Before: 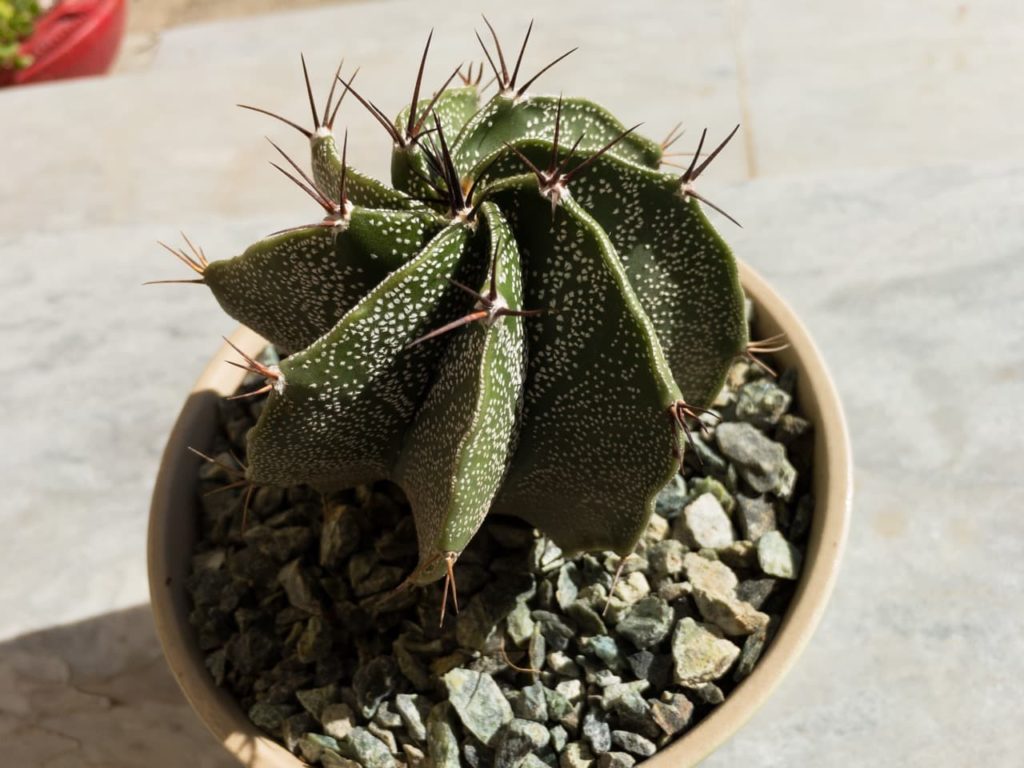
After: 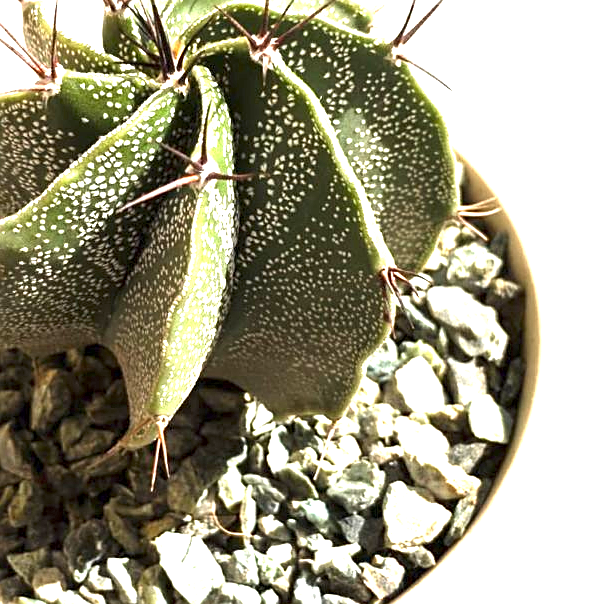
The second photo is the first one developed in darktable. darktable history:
exposure: exposure 2.207 EV, compensate highlight preservation false
sharpen: on, module defaults
crop and rotate: left 28.256%, top 17.734%, right 12.656%, bottom 3.573%
